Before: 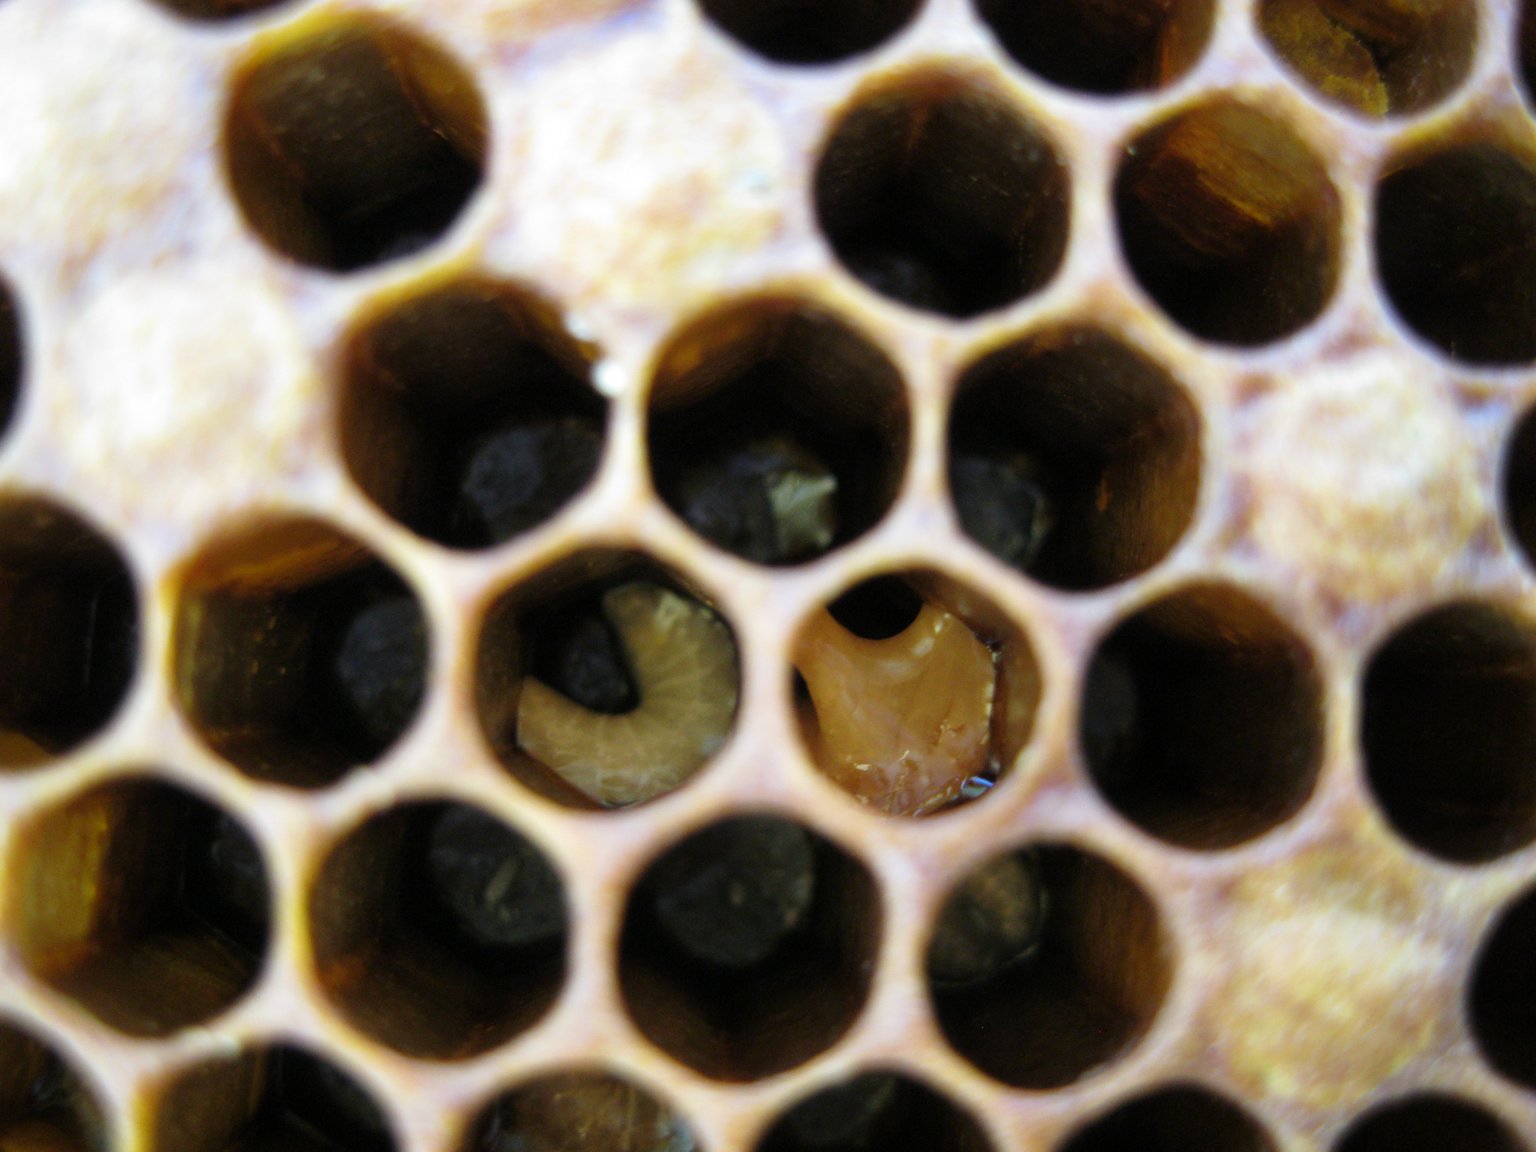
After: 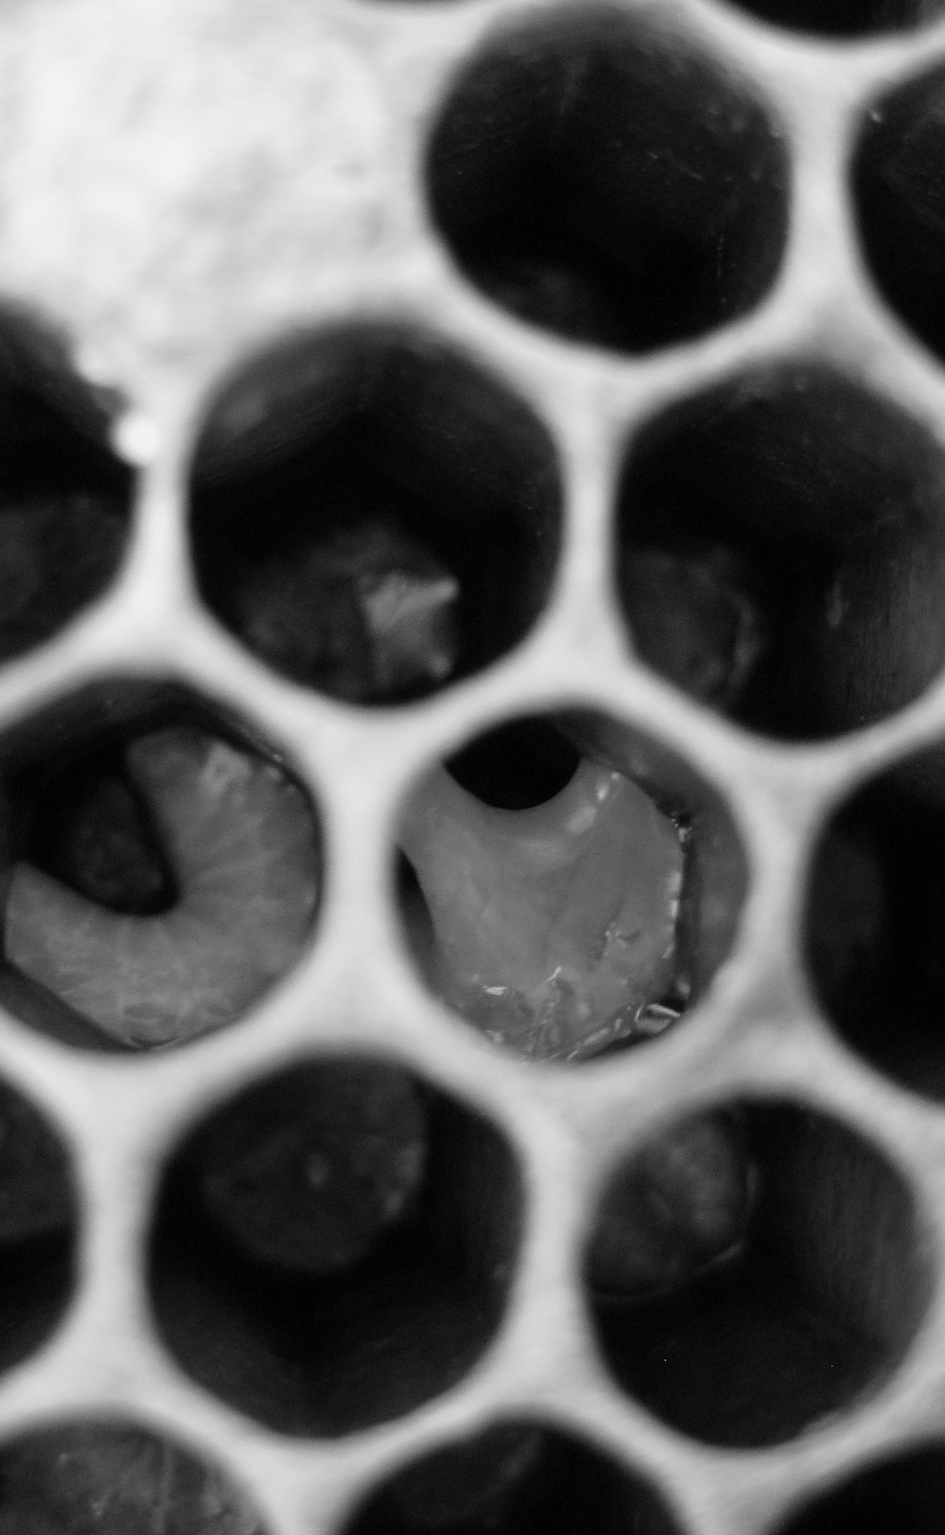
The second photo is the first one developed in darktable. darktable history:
monochrome: a 30.25, b 92.03
sharpen: on, module defaults
color correction: highlights a* -39.68, highlights b* -40, shadows a* -40, shadows b* -40, saturation -3
crop: left 33.452%, top 6.025%, right 23.155%
